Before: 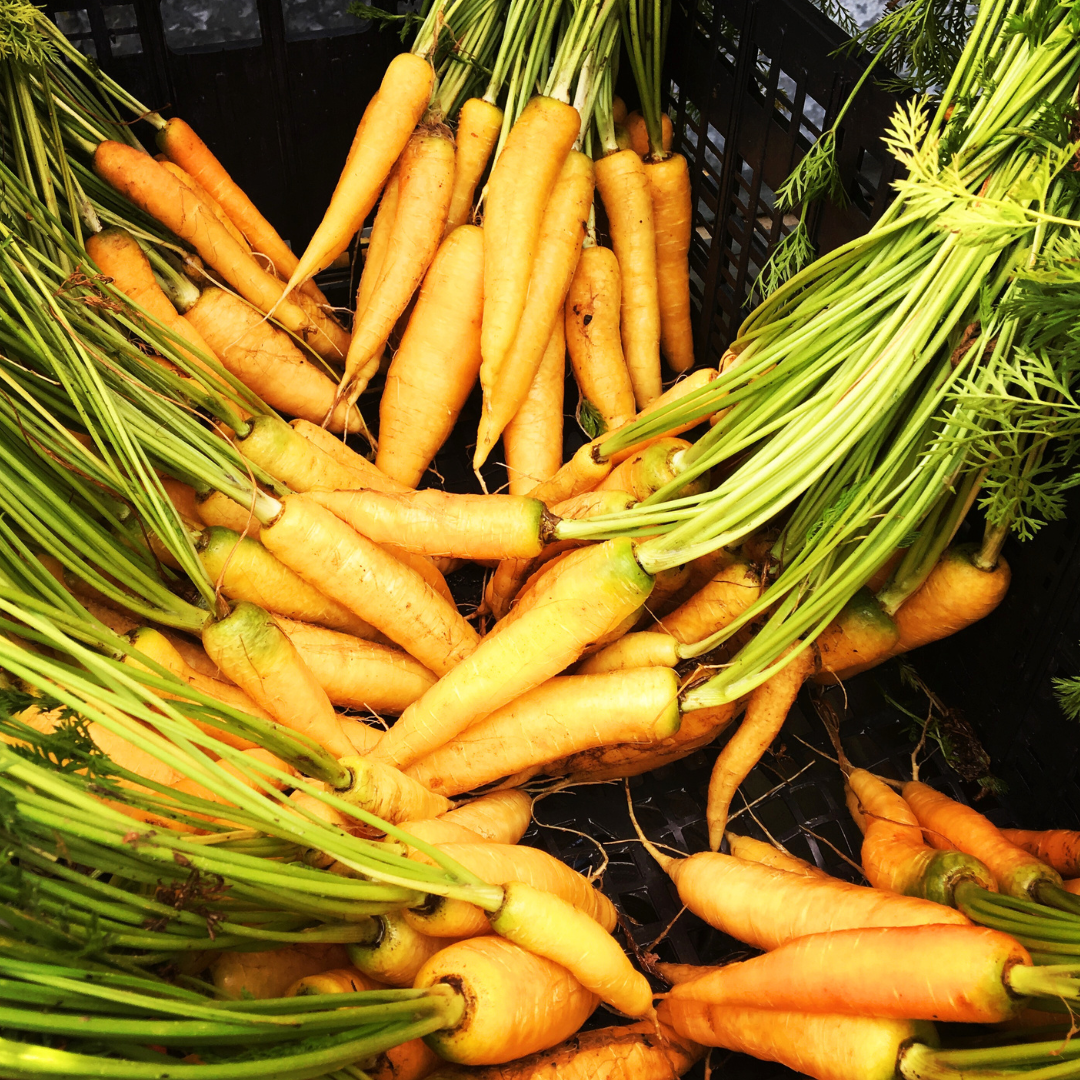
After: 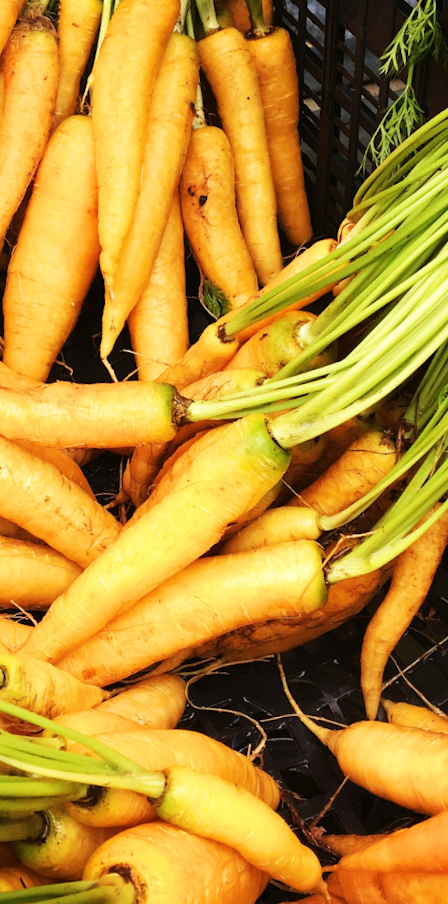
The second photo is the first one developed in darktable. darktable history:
crop: left 33.452%, top 6.025%, right 23.155%
rotate and perspective: rotation -4.57°, crop left 0.054, crop right 0.944, crop top 0.087, crop bottom 0.914
